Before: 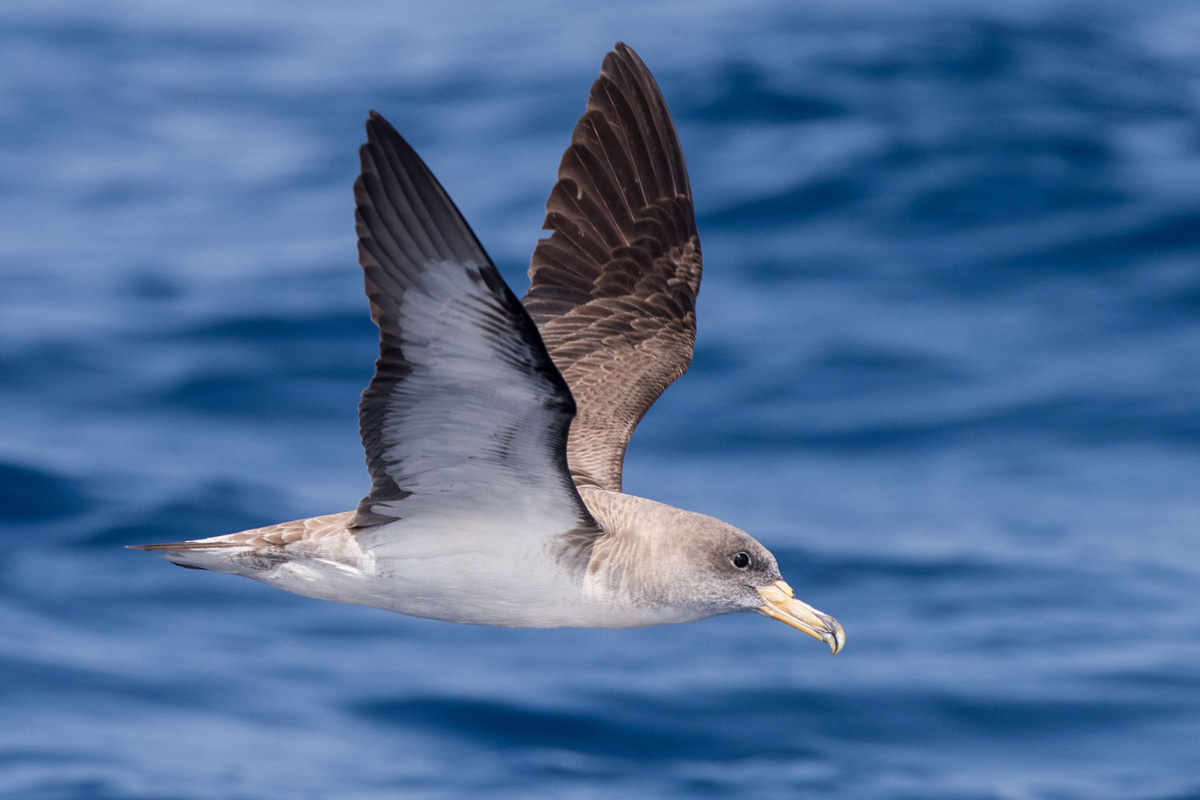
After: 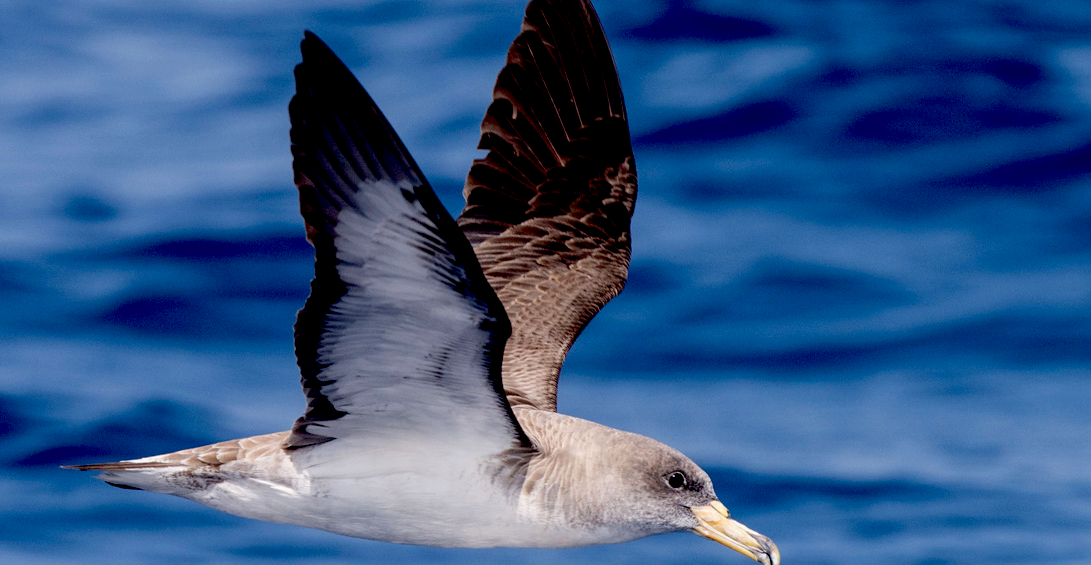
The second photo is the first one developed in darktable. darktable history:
crop: left 5.431%, top 10.098%, right 3.622%, bottom 19.246%
exposure: black level correction 0.049, exposure 0.013 EV, compensate highlight preservation false
